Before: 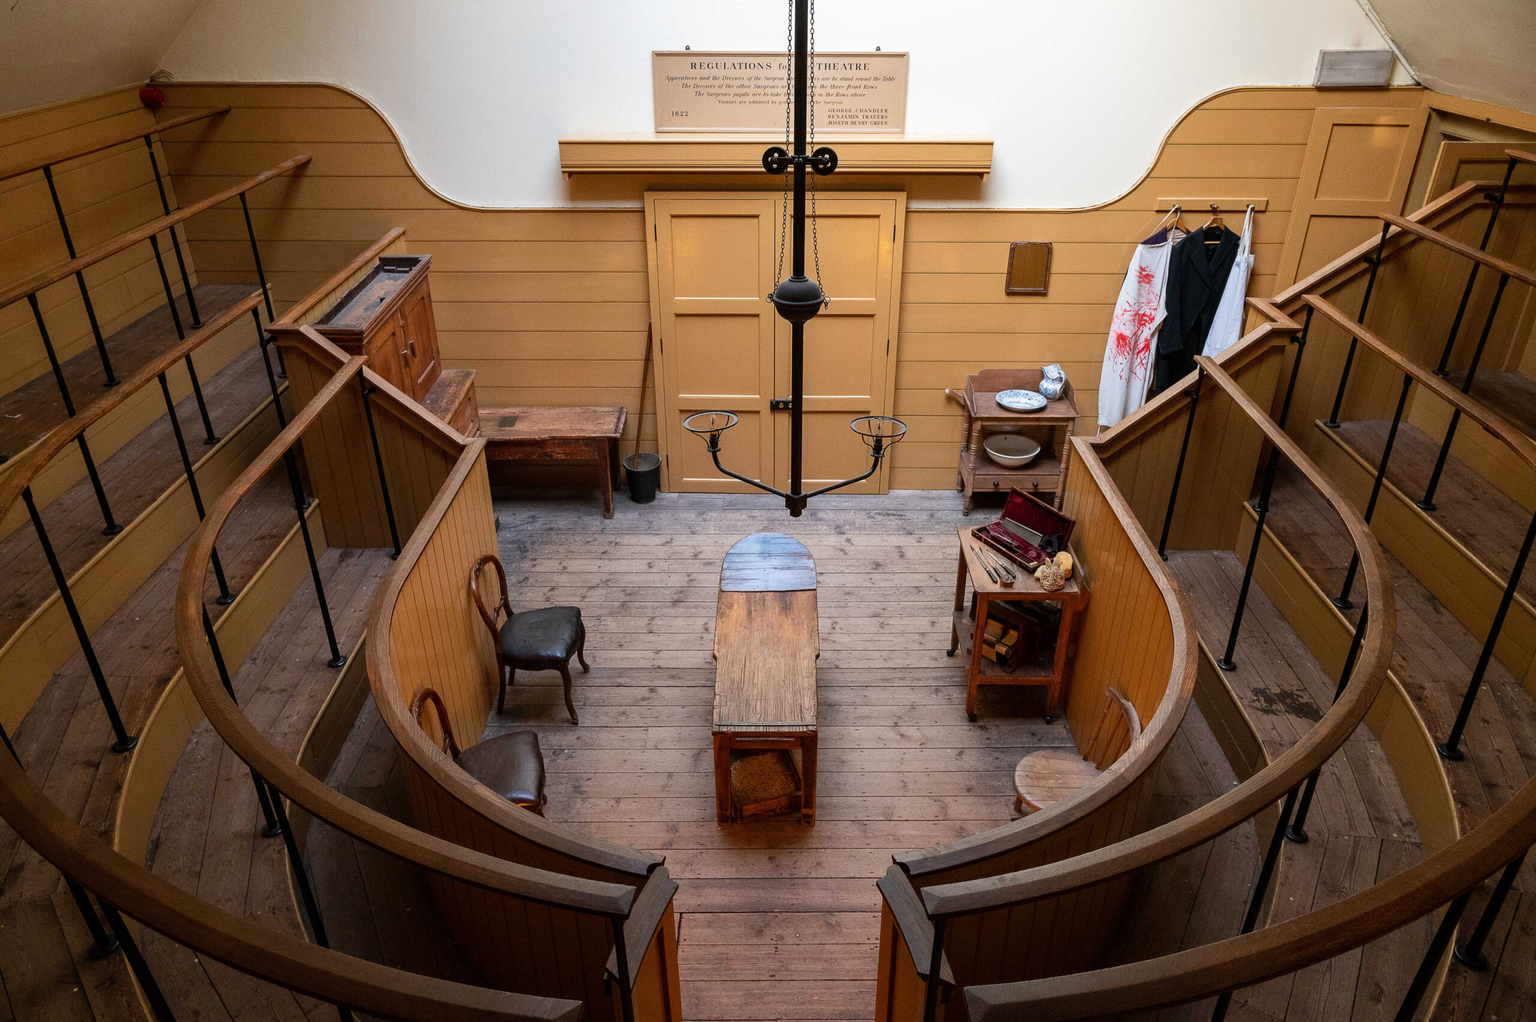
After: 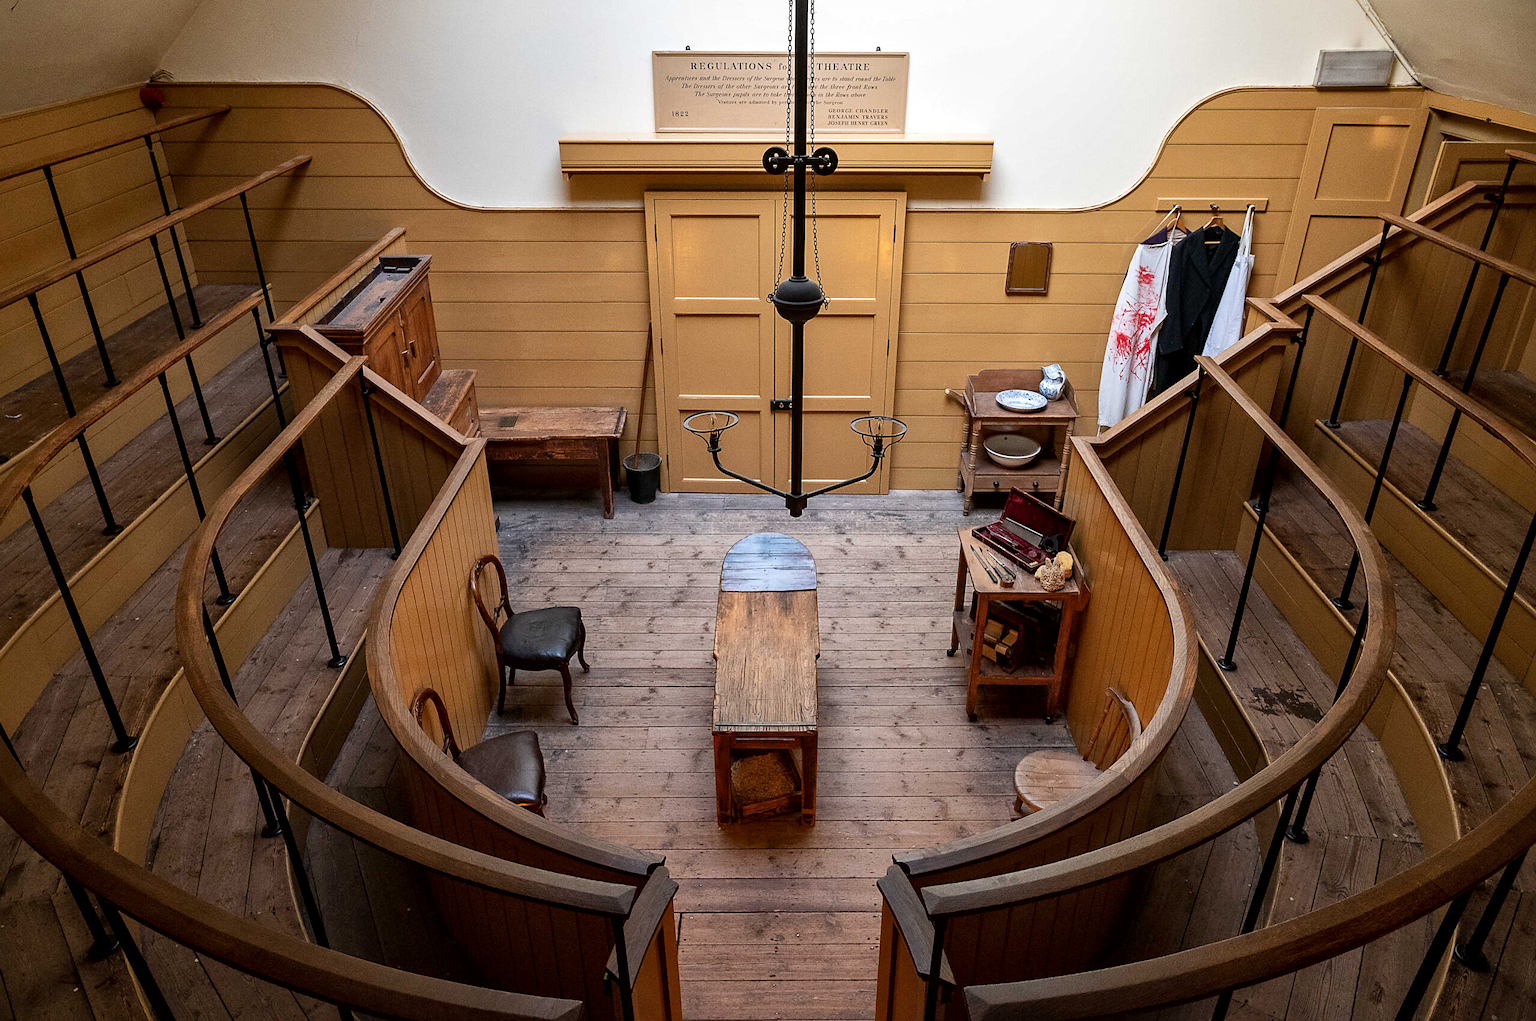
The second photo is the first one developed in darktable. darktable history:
local contrast: mode bilateral grid, contrast 20, coarseness 50, detail 132%, midtone range 0.2
sharpen: radius 1.864, amount 0.398, threshold 1.271
